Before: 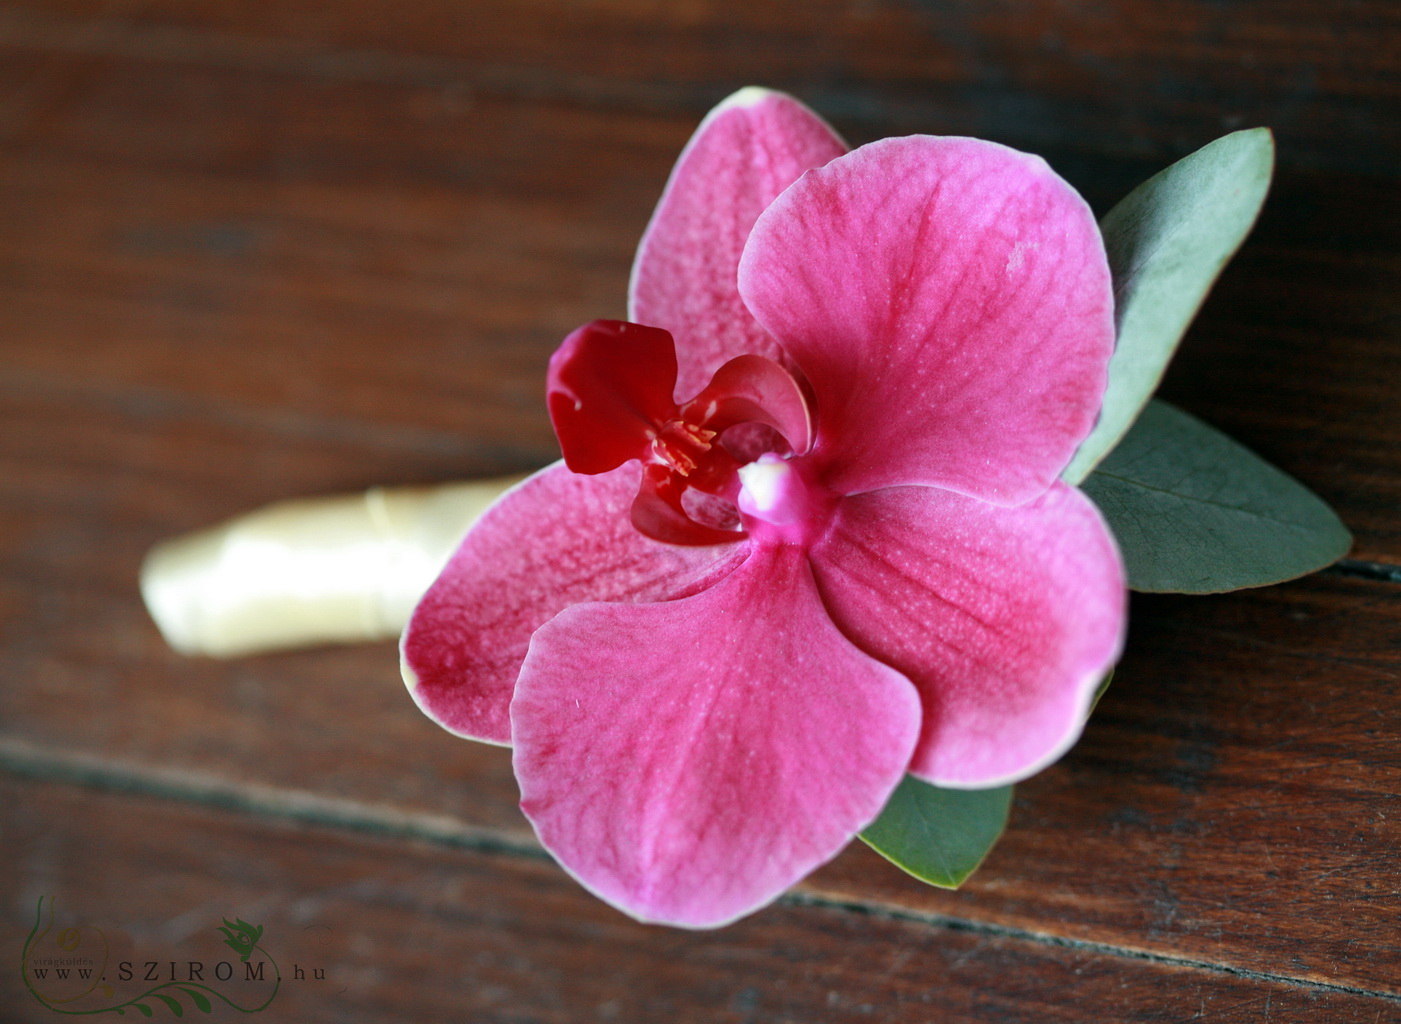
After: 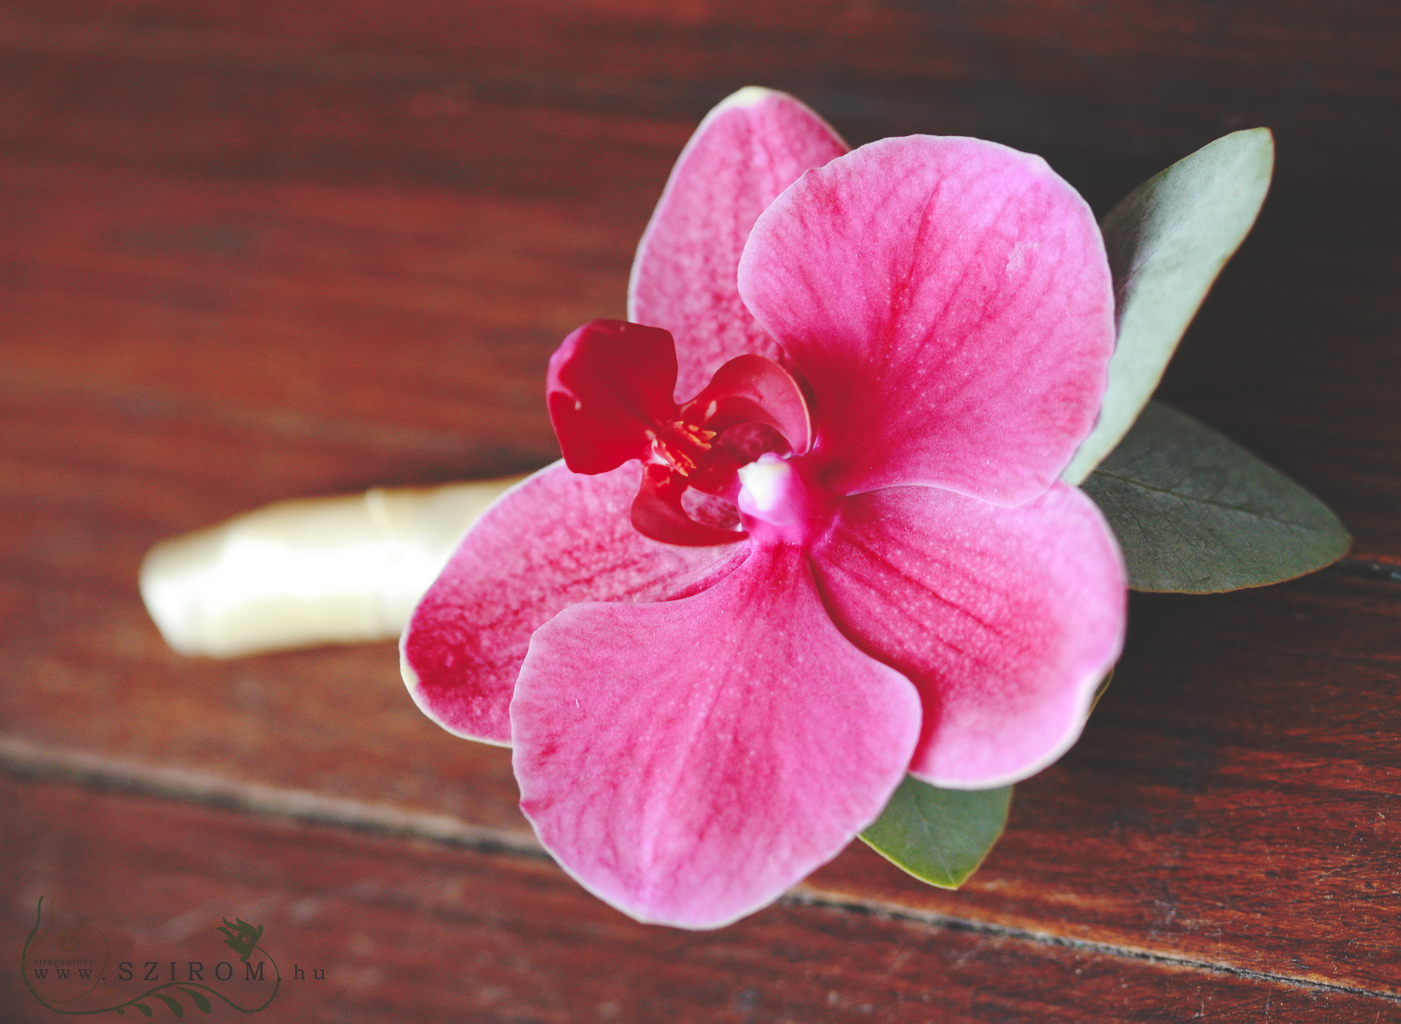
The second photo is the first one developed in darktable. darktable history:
base curve: curves: ch0 [(0, 0.024) (0.055, 0.065) (0.121, 0.166) (0.236, 0.319) (0.693, 0.726) (1, 1)], preserve colors none
rgb levels: mode RGB, independent channels, levels [[0, 0.474, 1], [0, 0.5, 1], [0, 0.5, 1]]
